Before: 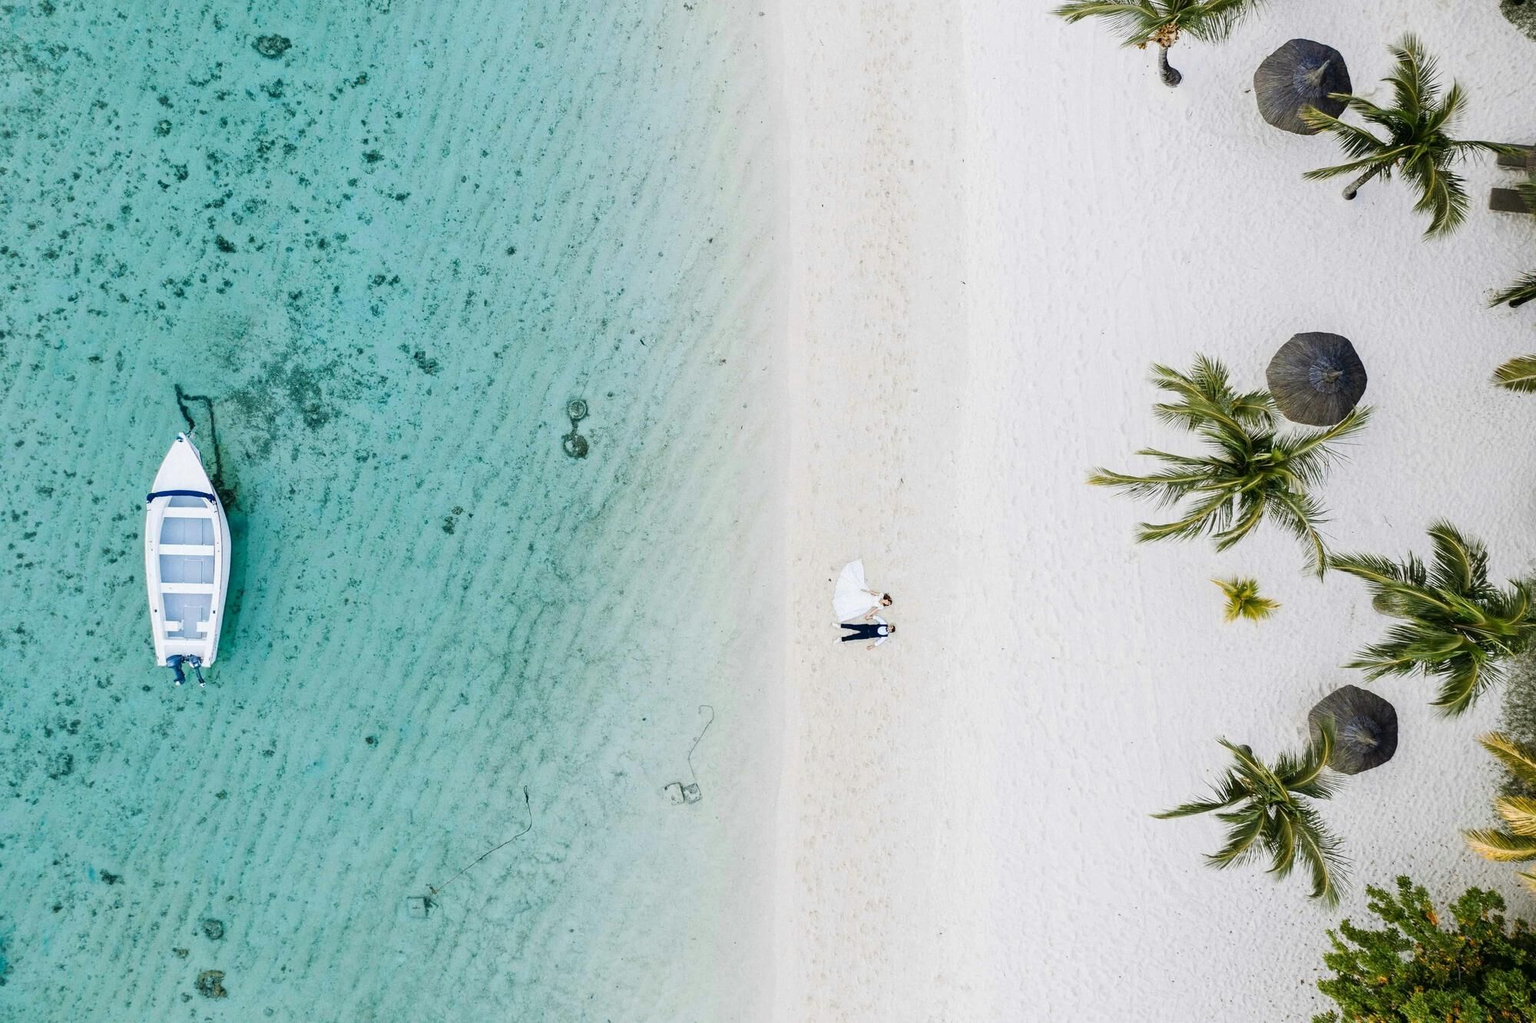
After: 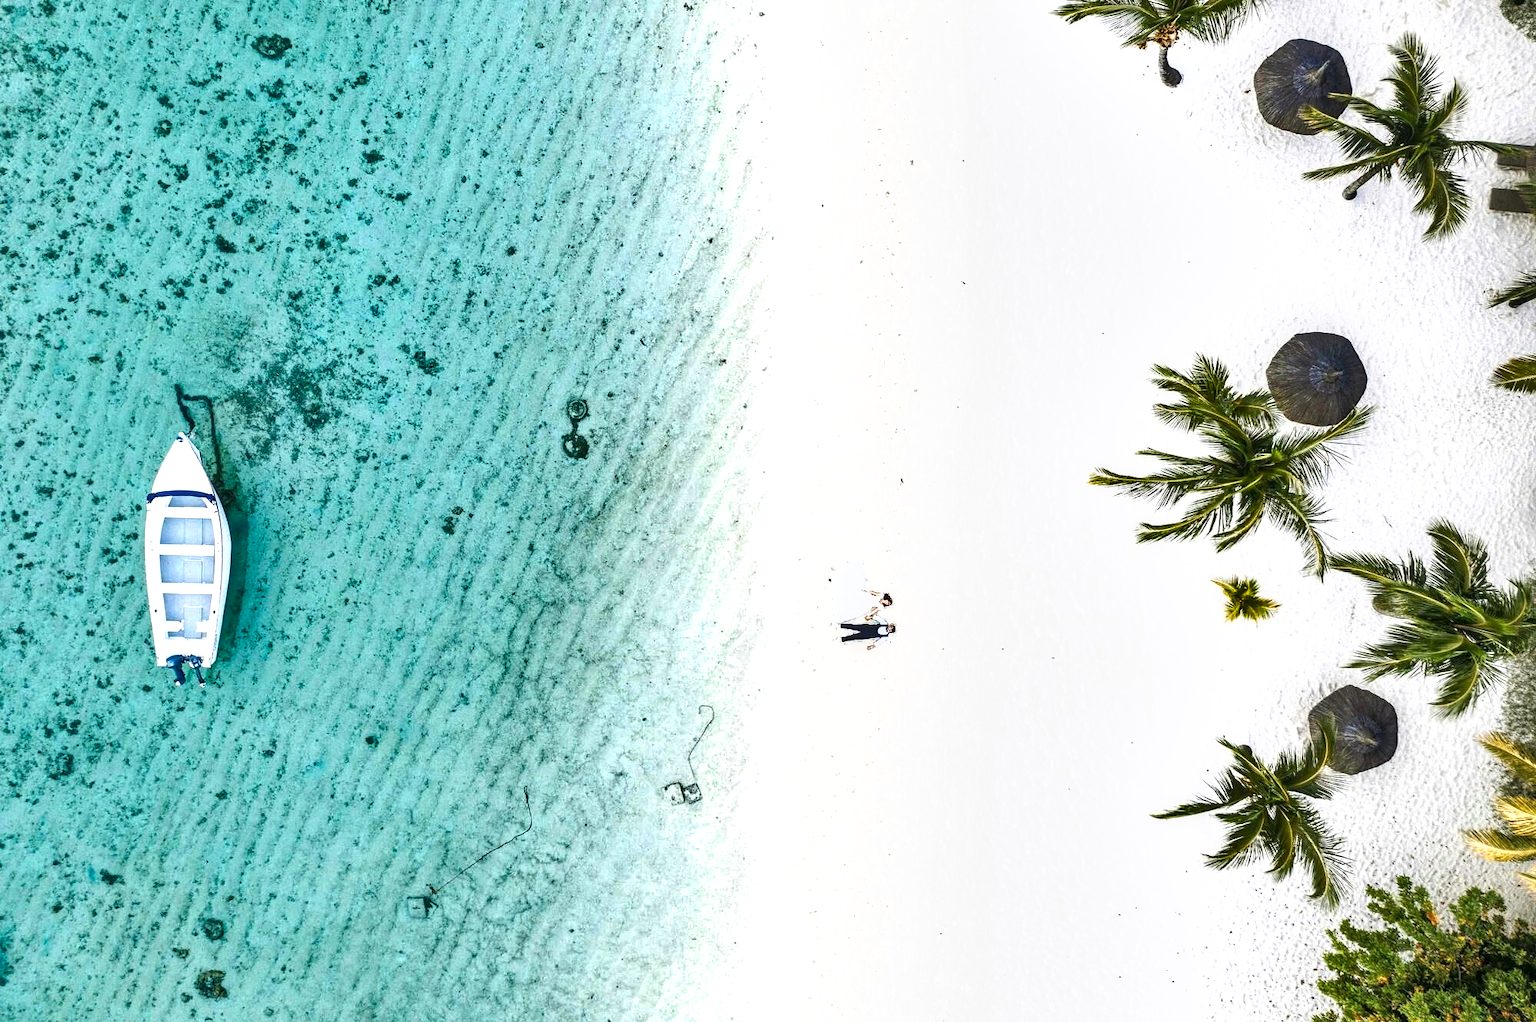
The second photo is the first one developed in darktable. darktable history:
local contrast: on, module defaults
shadows and highlights: shadows 40.1, highlights -54.79, low approximation 0.01, soften with gaussian
exposure: exposure 0.728 EV, compensate highlight preservation false
